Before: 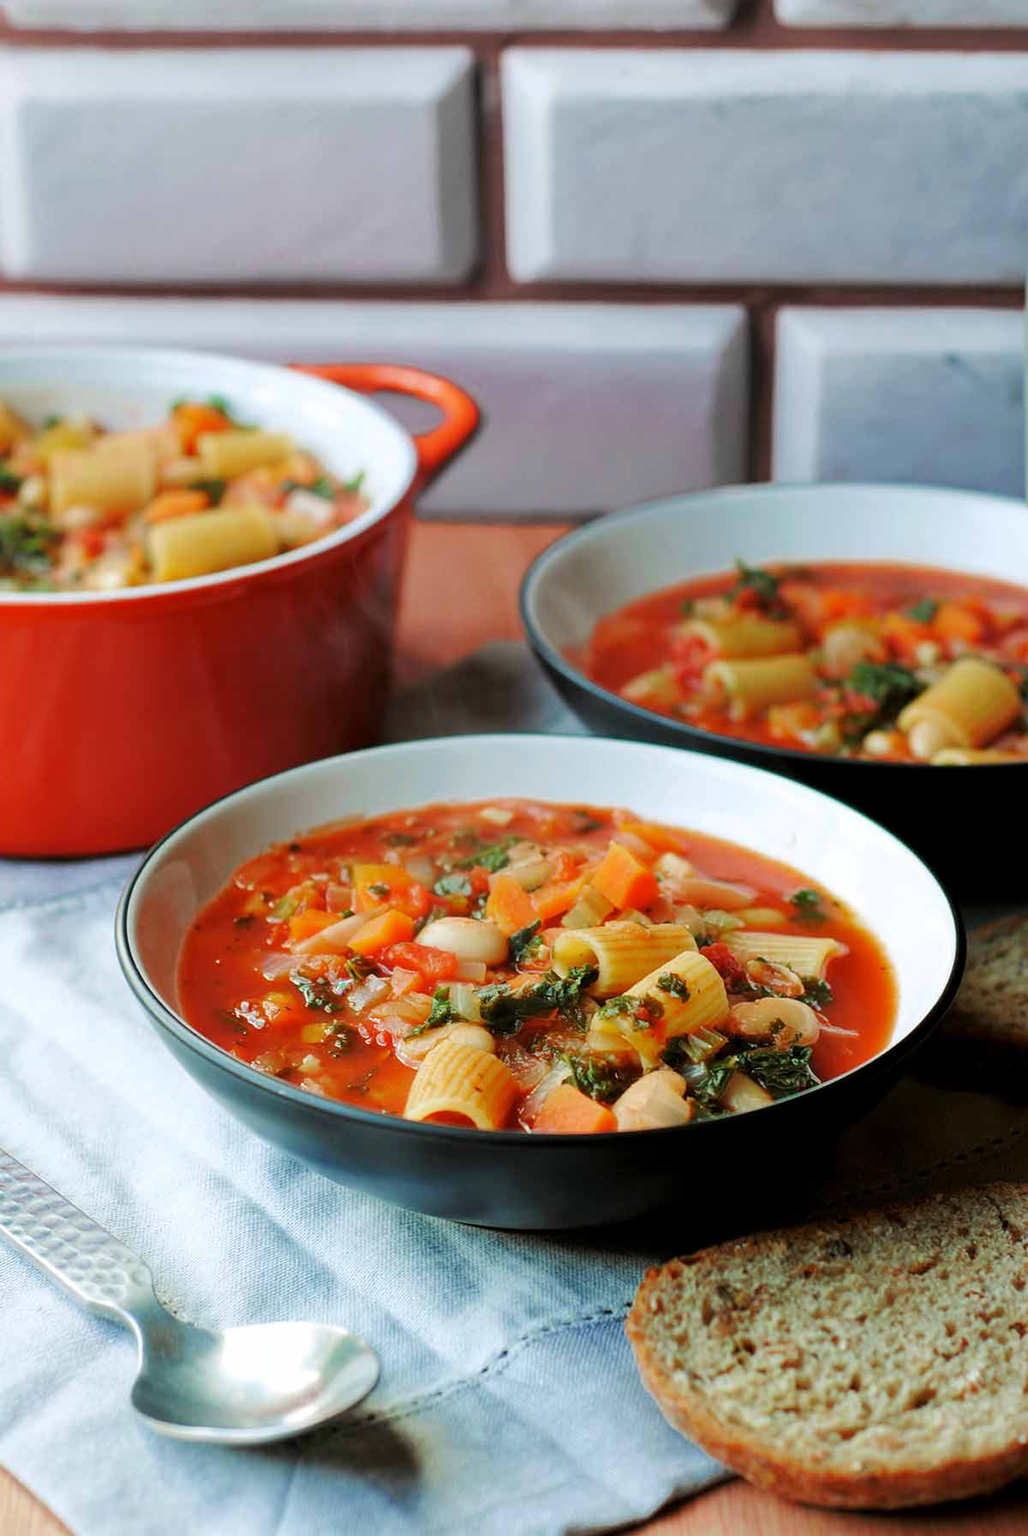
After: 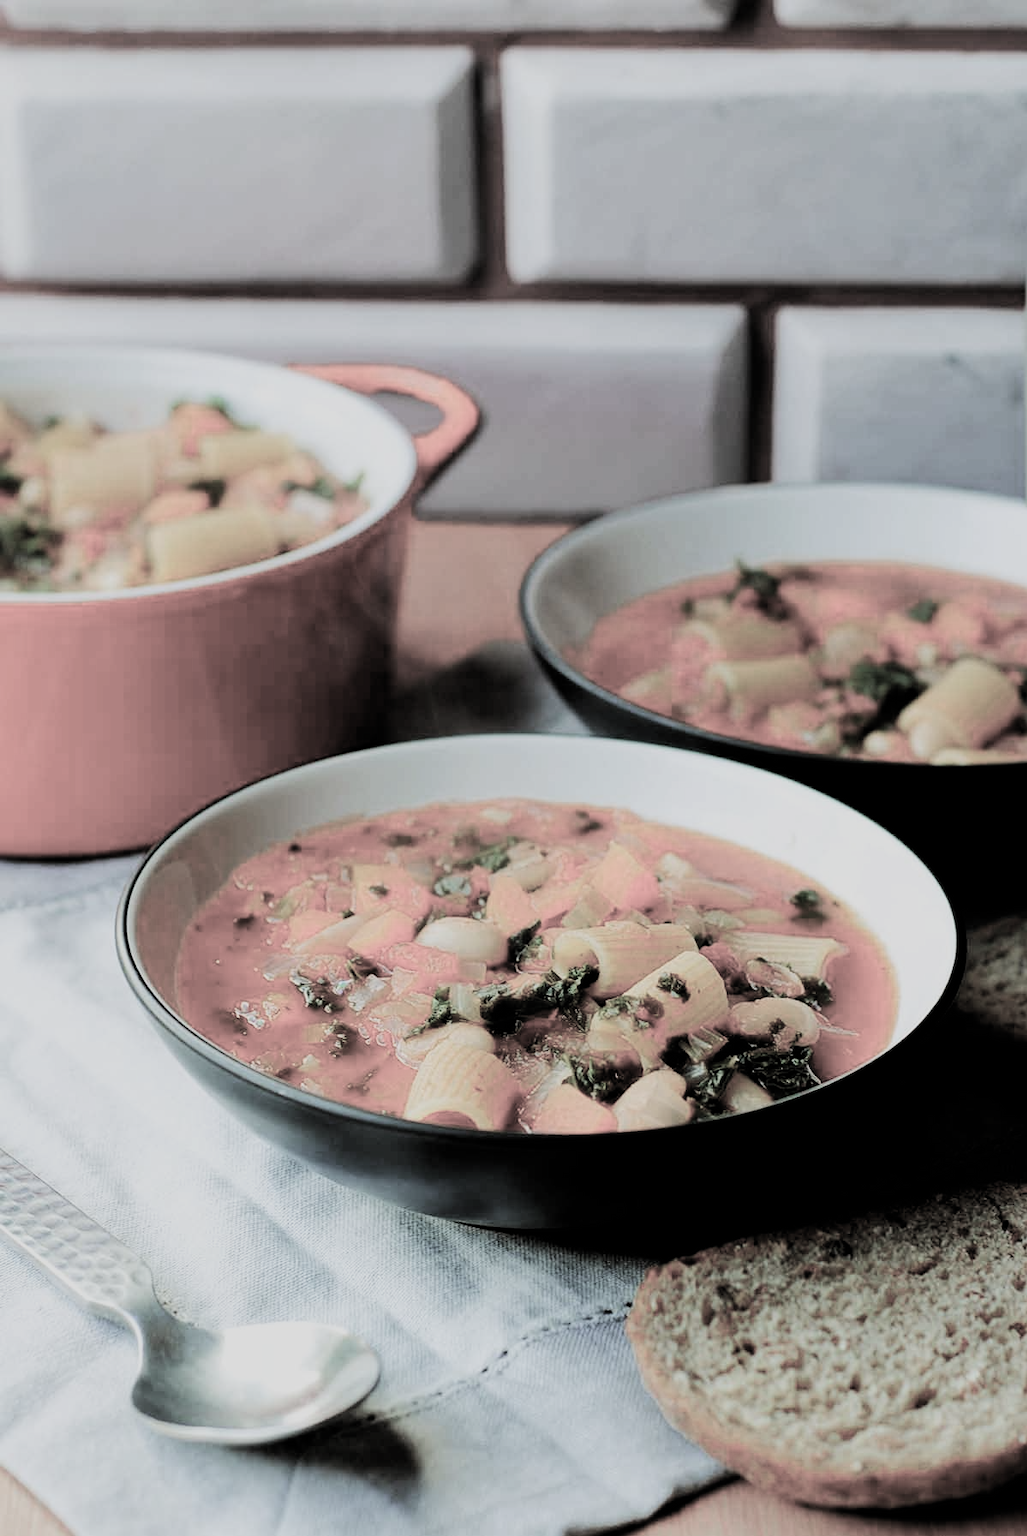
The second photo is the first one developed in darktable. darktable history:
filmic rgb: black relative exposure -5.1 EV, white relative exposure 3.99 EV, hardness 2.9, contrast 1.3, highlights saturation mix -30.3%, color science v5 (2021), contrast in shadows safe, contrast in highlights safe
